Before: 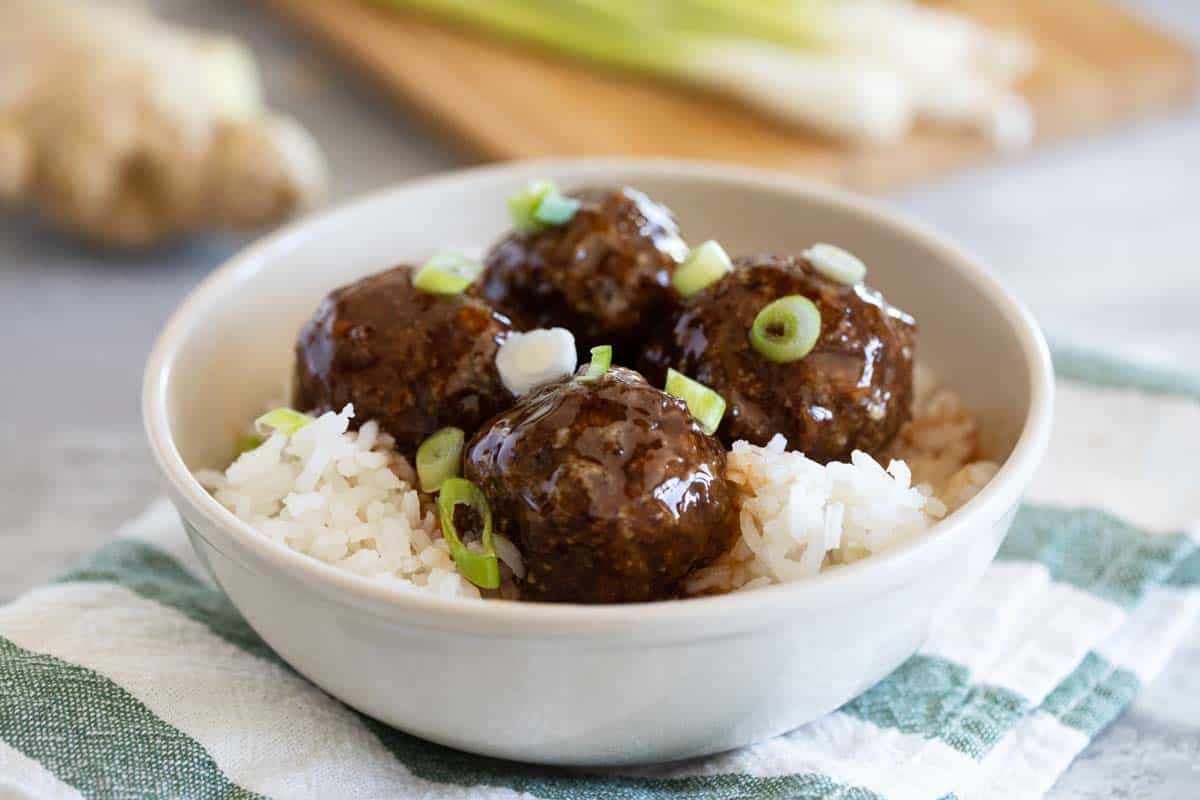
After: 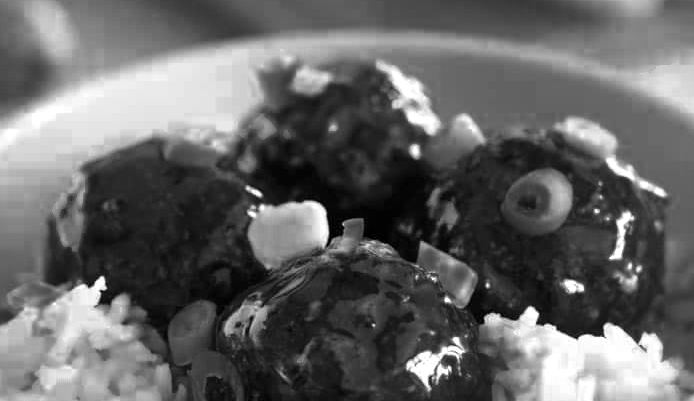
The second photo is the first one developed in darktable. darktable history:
tone equalizer: -8 EV -1.85 EV, -7 EV -1.15 EV, -6 EV -1.65 EV, smoothing diameter 24.99%, edges refinement/feathering 12.14, preserve details guided filter
crop: left 20.685%, top 15.963%, right 21.442%, bottom 33.826%
vignetting: fall-off start 97.24%, saturation 0.384, width/height ratio 1.179
color zones: curves: ch0 [(0.287, 0.048) (0.493, 0.484) (0.737, 0.816)]; ch1 [(0, 0) (0.143, 0) (0.286, 0) (0.429, 0) (0.571, 0) (0.714, 0) (0.857, 0)]
